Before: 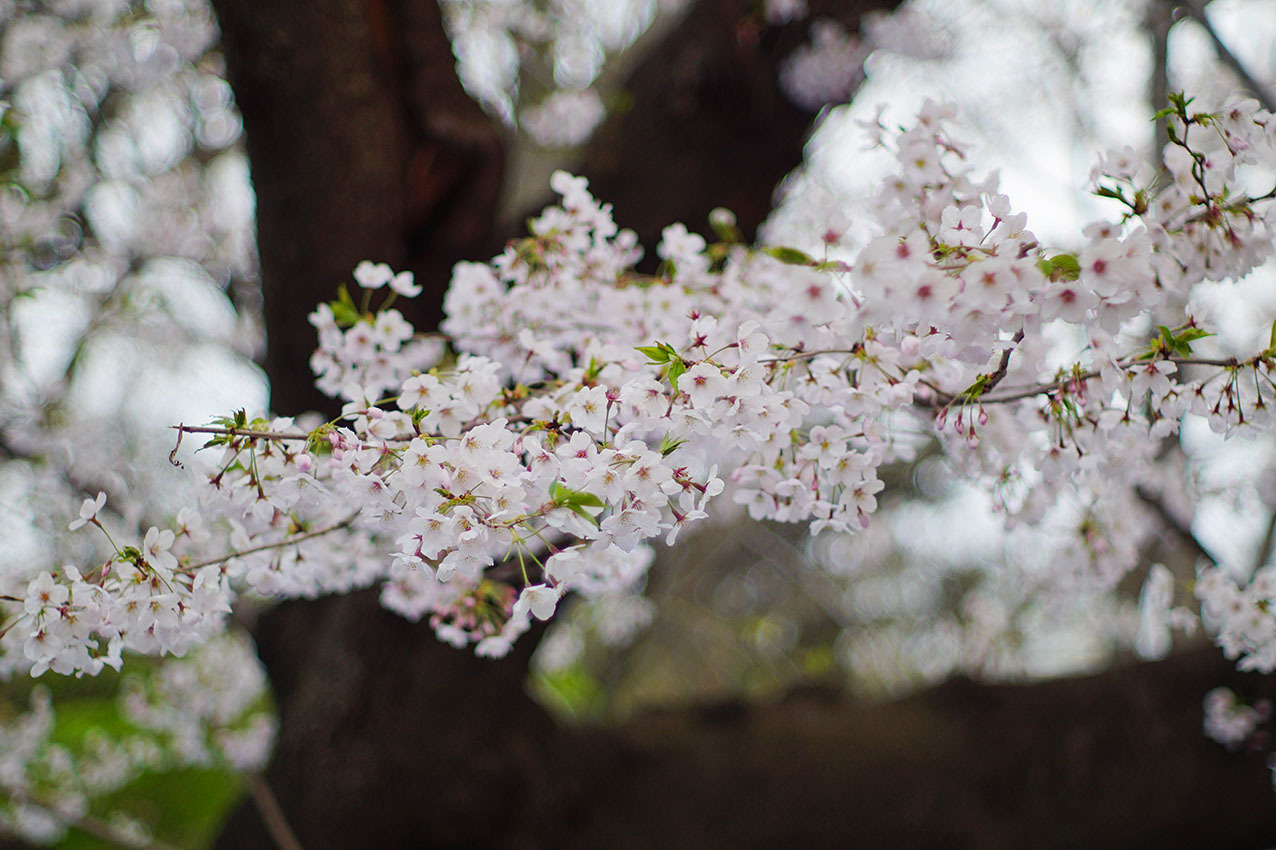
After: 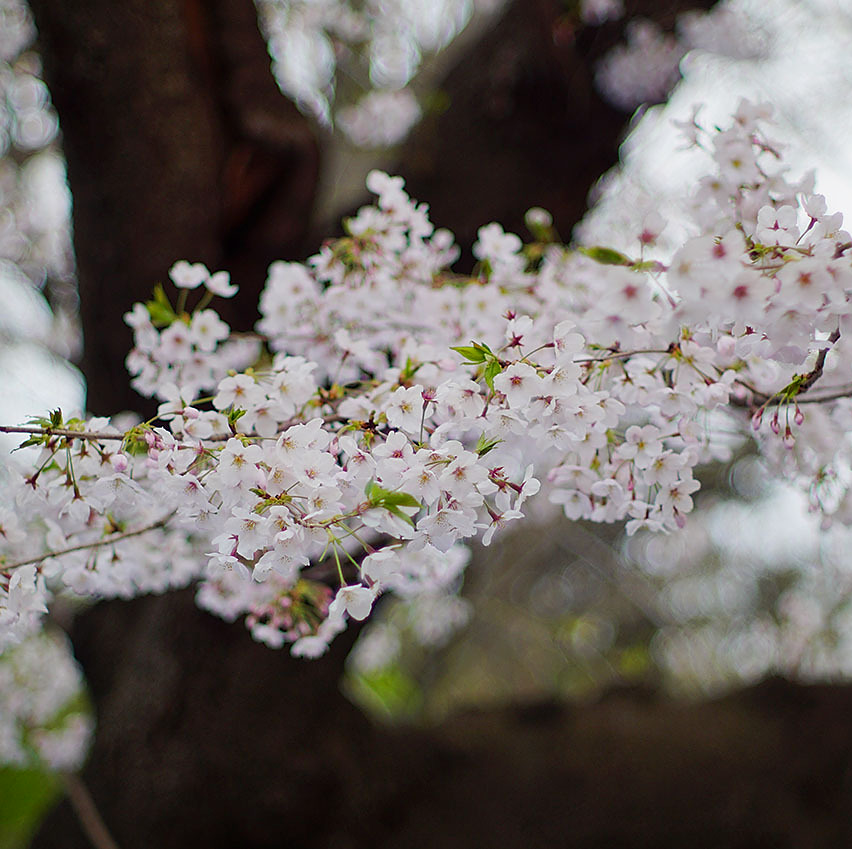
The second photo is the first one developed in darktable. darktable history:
sharpen: radius 1.006
exposure: black level correction 0.002, exposure -0.1 EV, compensate exposure bias true, compensate highlight preservation false
crop and rotate: left 14.433%, right 18.74%
